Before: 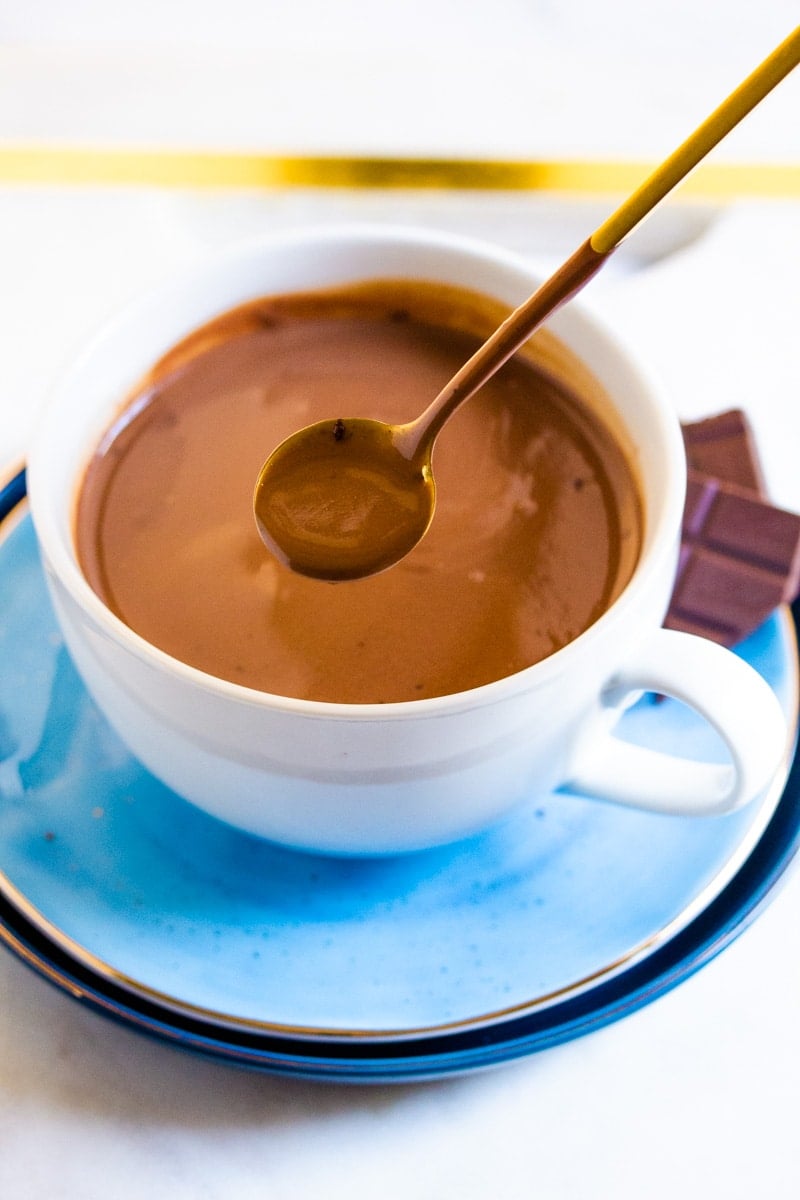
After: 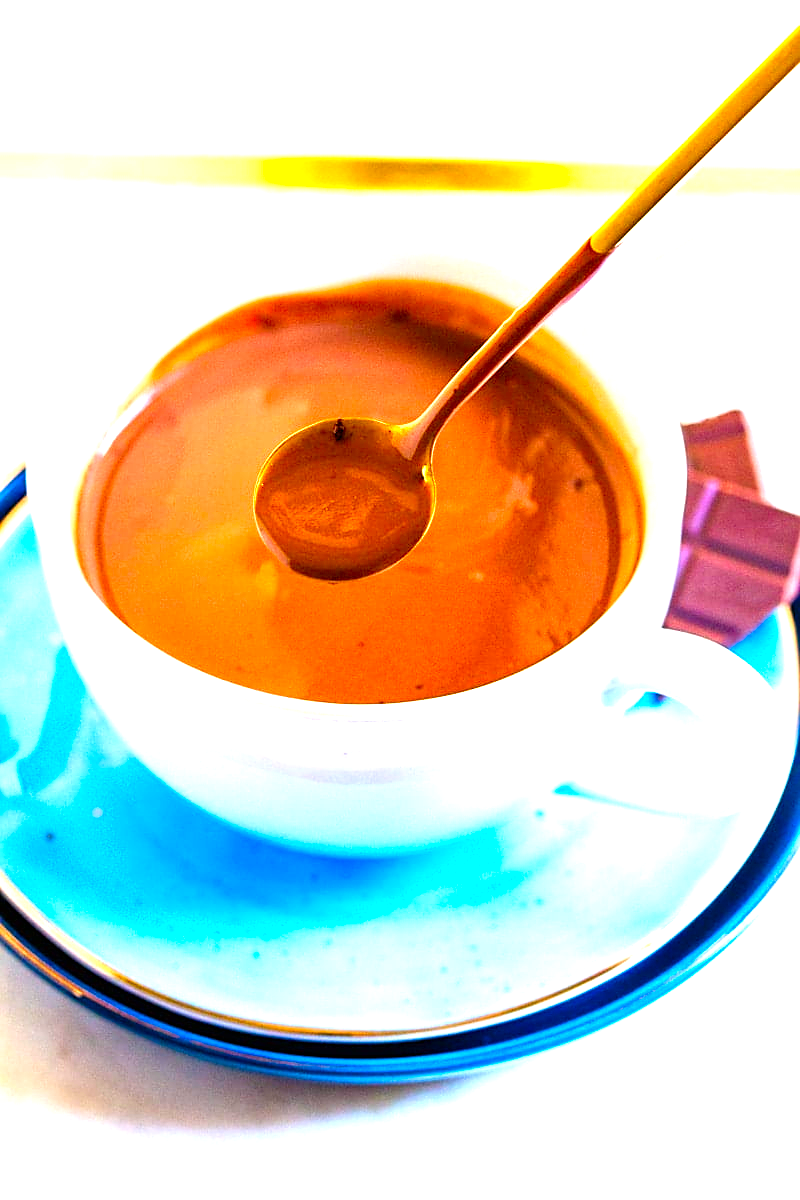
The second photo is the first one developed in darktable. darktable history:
contrast brightness saturation: saturation 0.5
sharpen: on, module defaults
sigmoid: contrast 1.22, skew 0.65
levels: levels [0, 0.352, 0.703]
